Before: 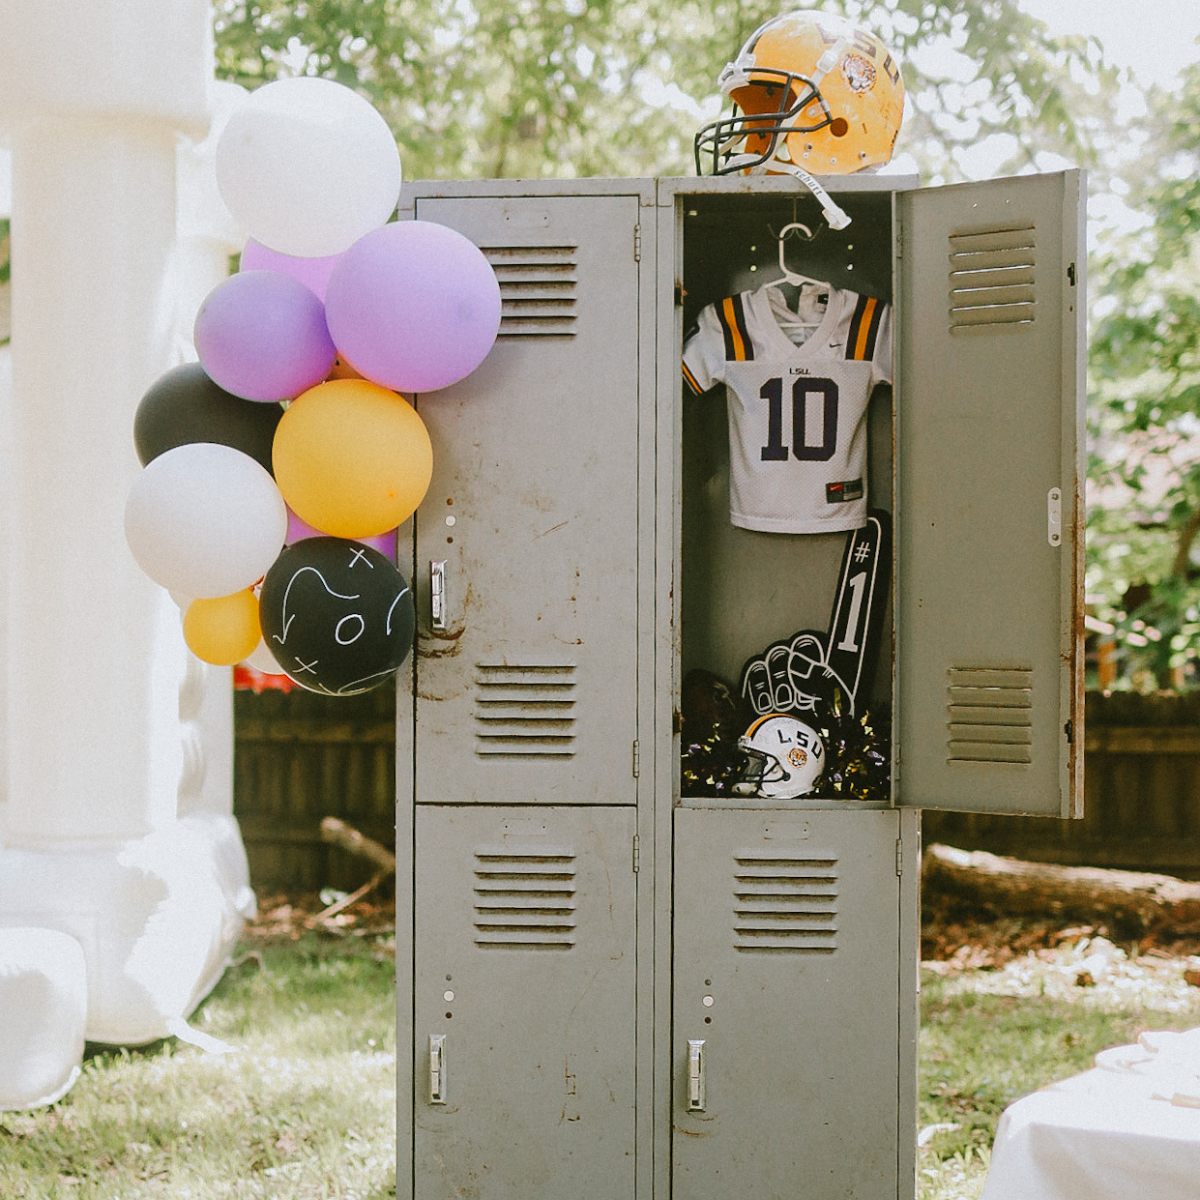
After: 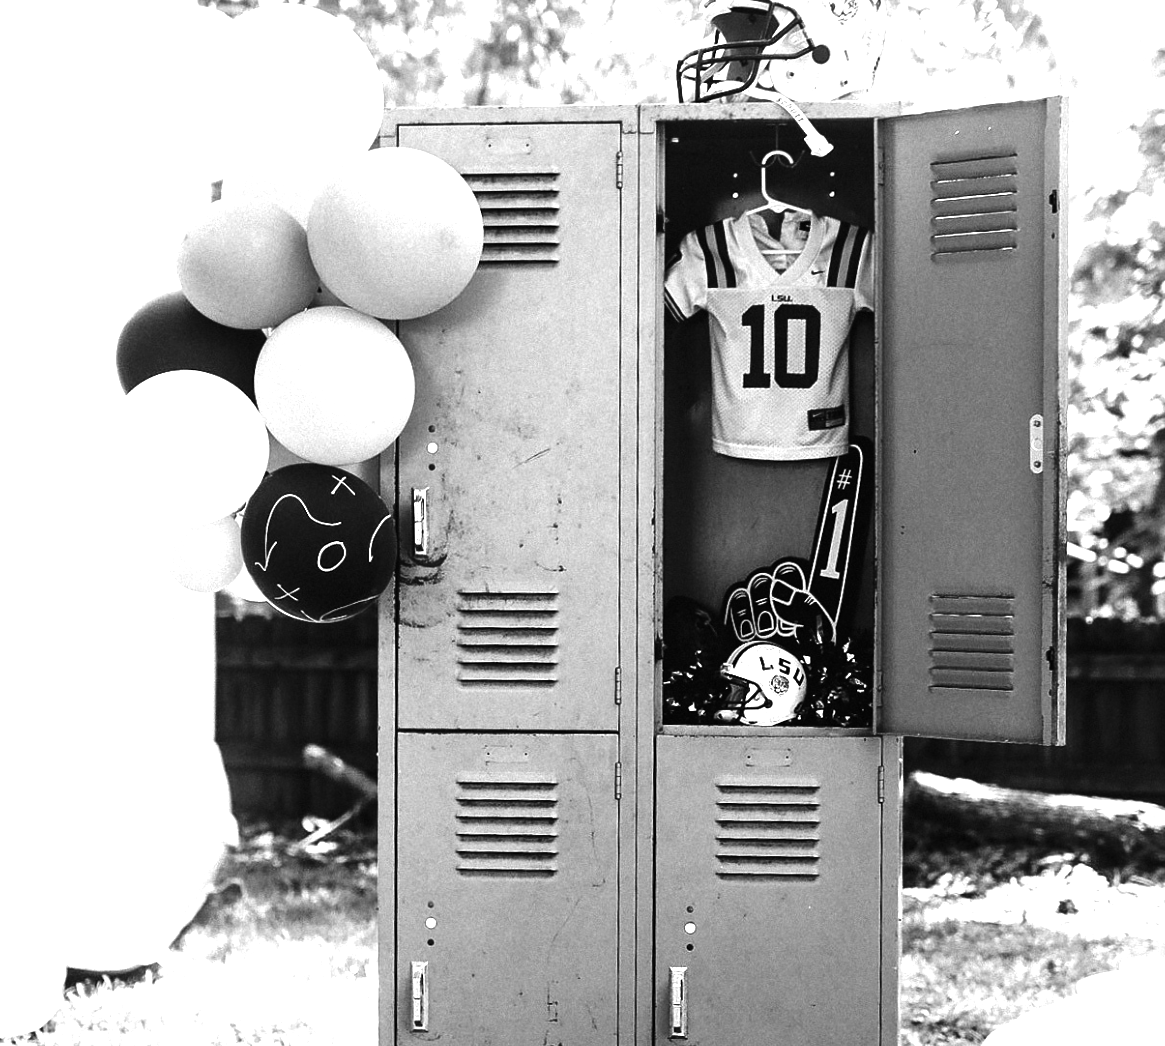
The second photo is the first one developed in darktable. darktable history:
crop: left 1.507%, top 6.147%, right 1.379%, bottom 6.637%
exposure: black level correction 0, exposure 1.198 EV, compensate exposure bias true, compensate highlight preservation false
contrast brightness saturation: contrast -0.03, brightness -0.59, saturation -1
